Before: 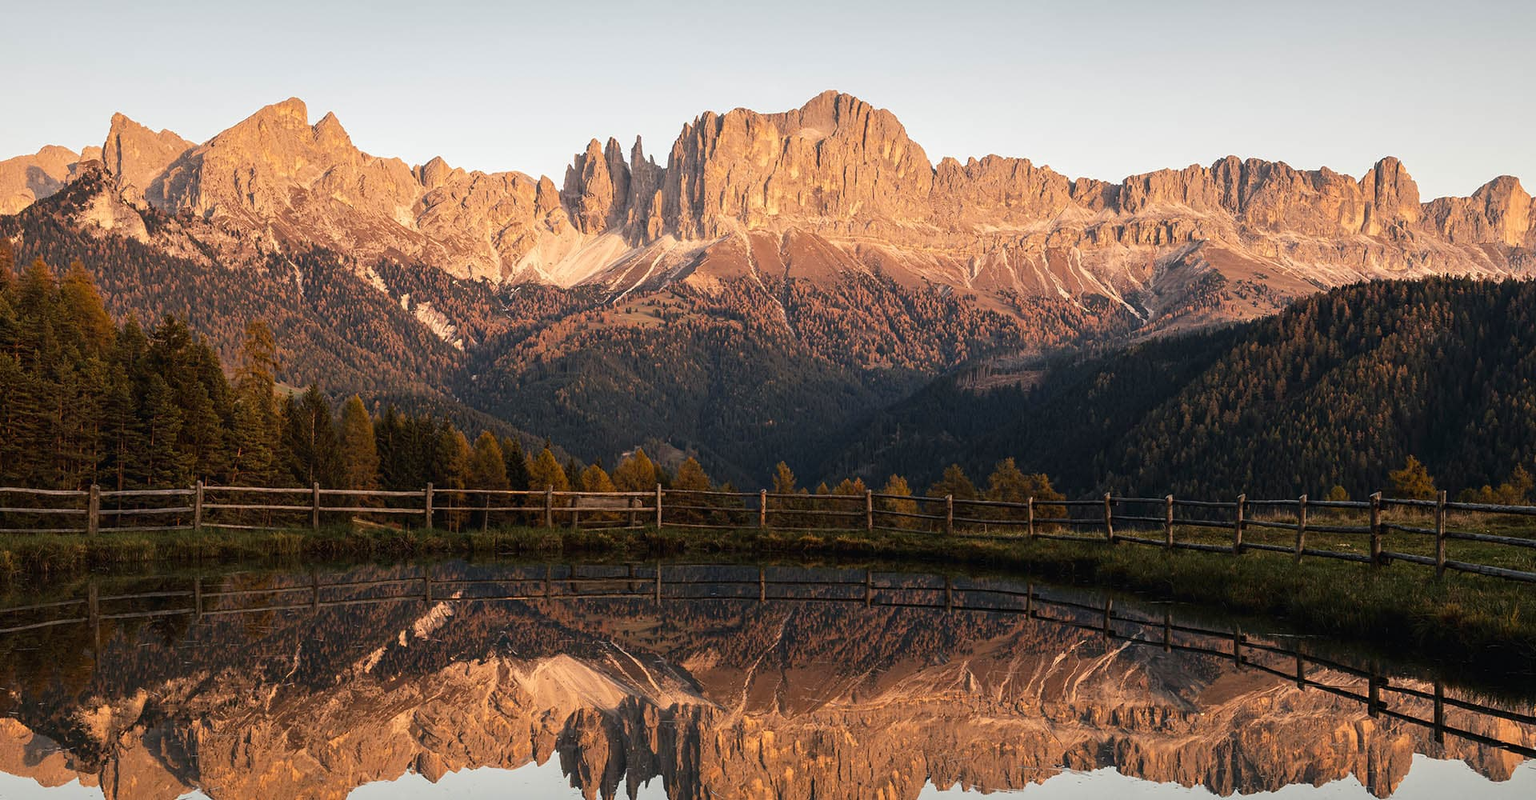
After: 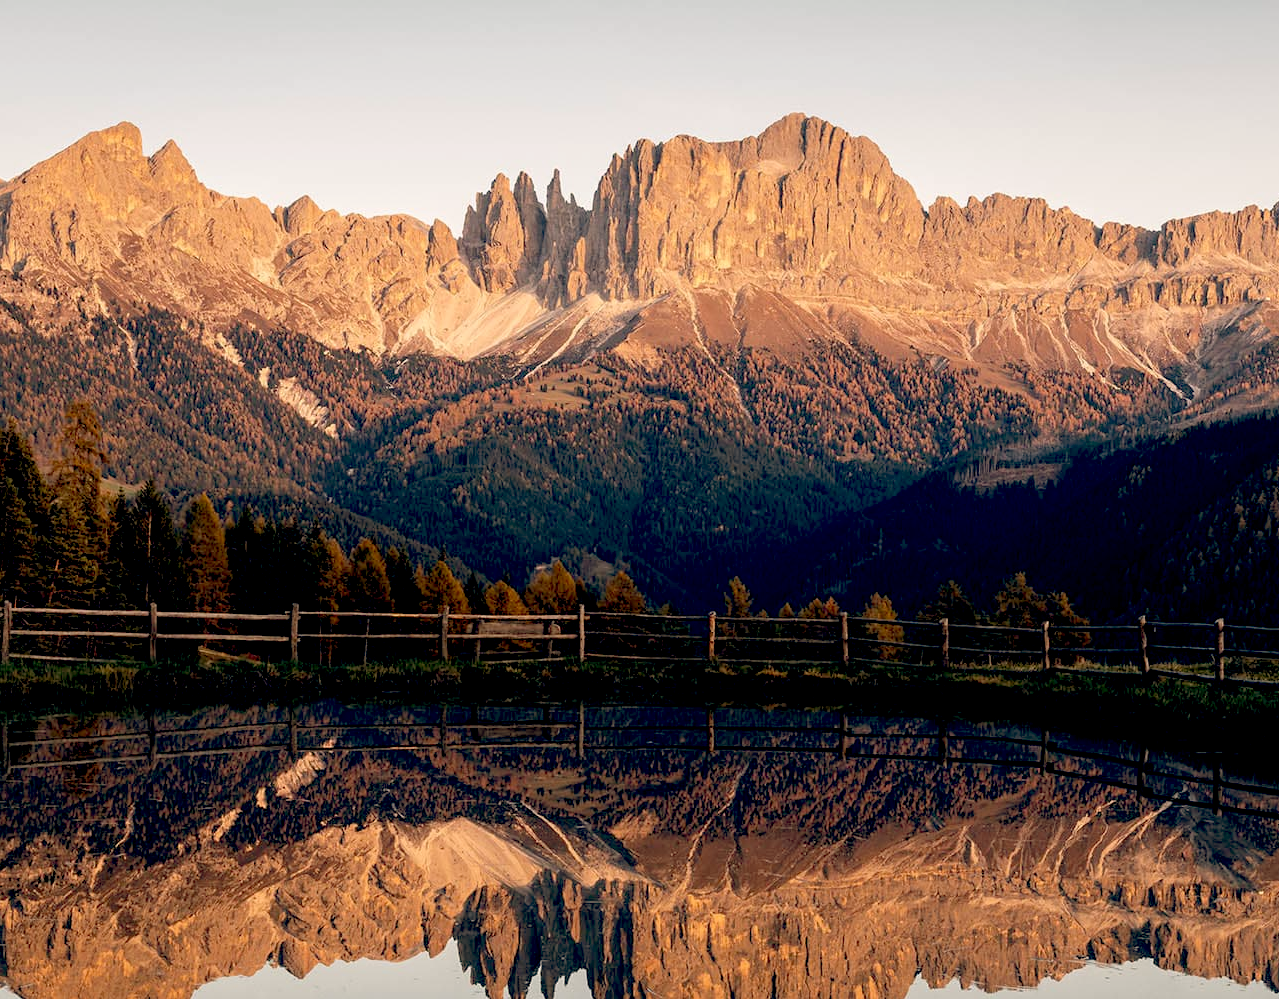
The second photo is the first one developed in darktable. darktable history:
crop and rotate: left 12.648%, right 20.685%
color balance: lift [0.975, 0.993, 1, 1.015], gamma [1.1, 1, 1, 0.945], gain [1, 1.04, 1, 0.95]
